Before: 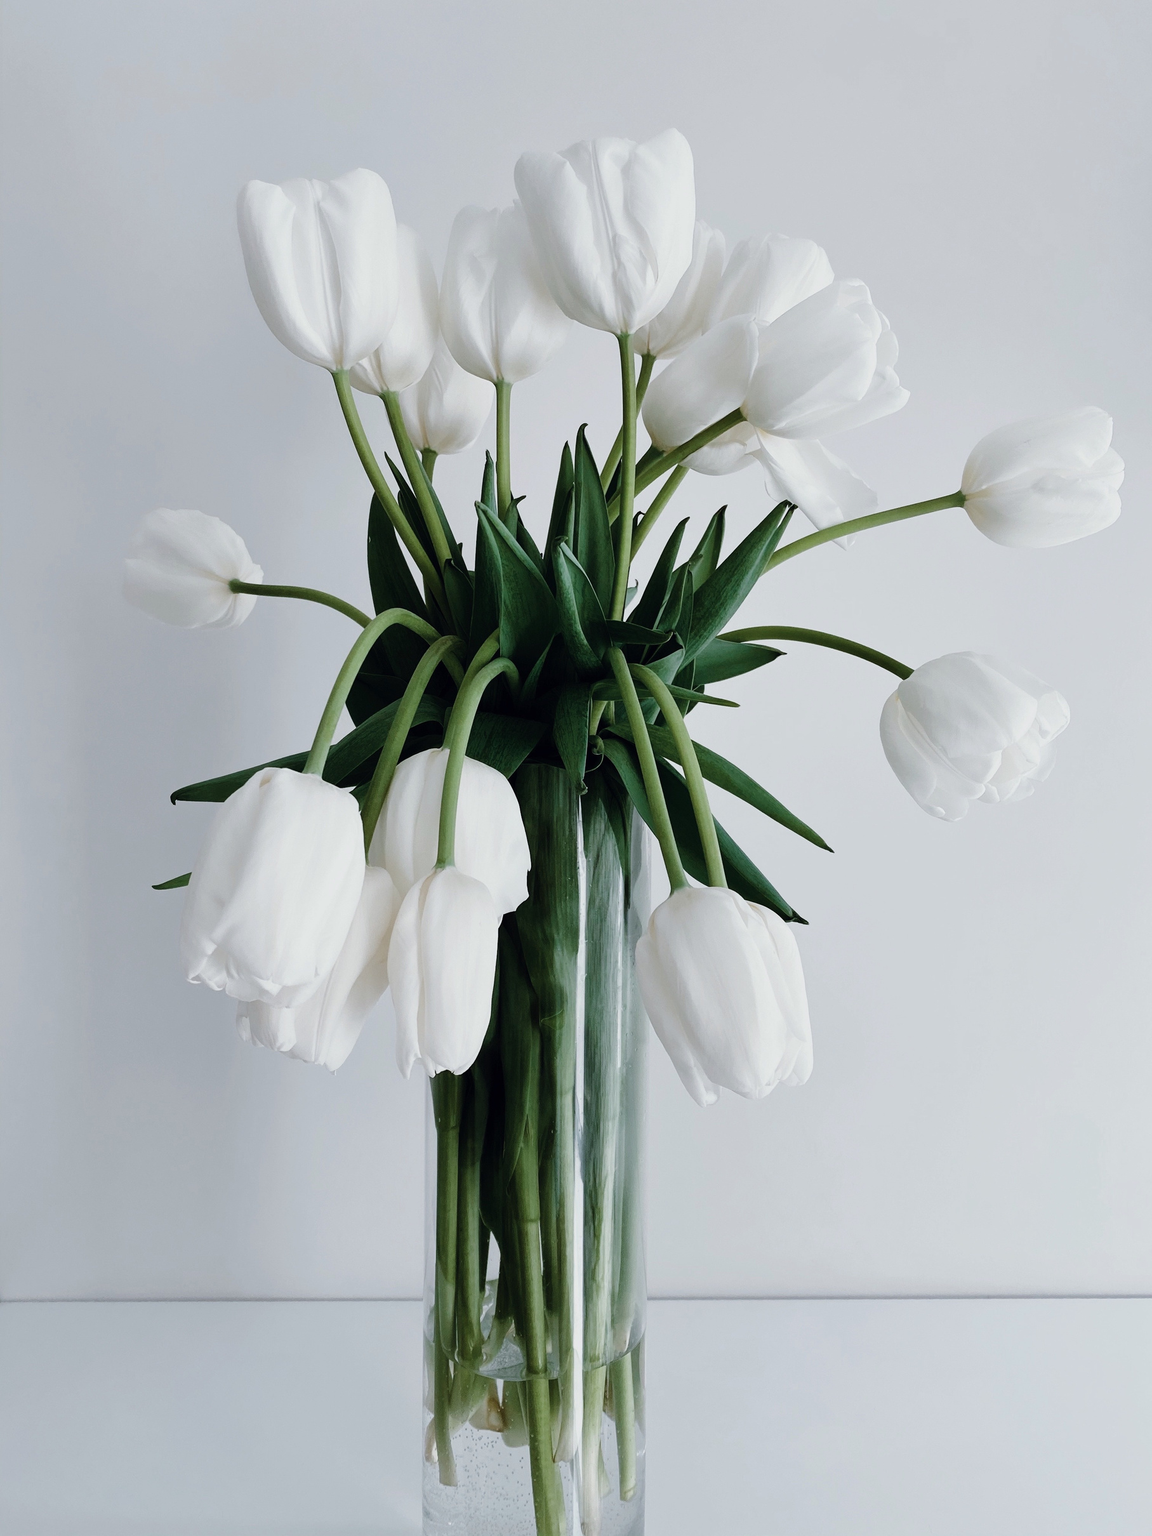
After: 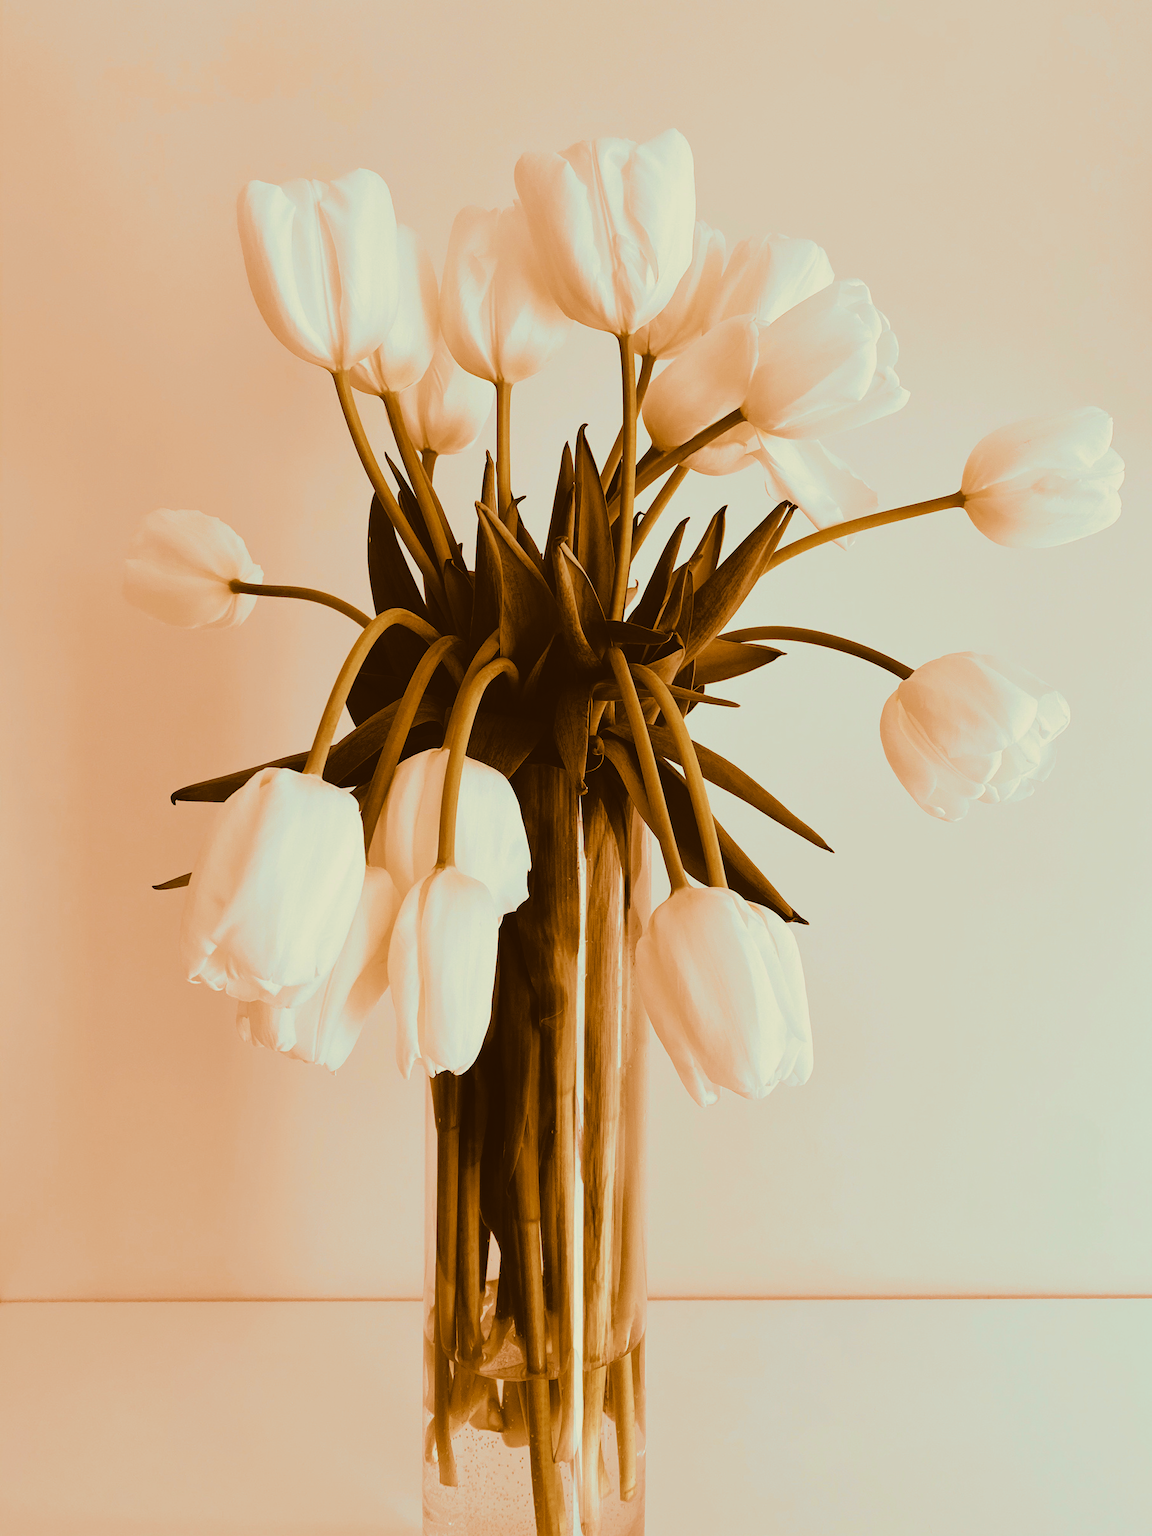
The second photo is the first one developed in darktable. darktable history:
split-toning: shadows › hue 26°, shadows › saturation 0.92, highlights › hue 40°, highlights › saturation 0.92, balance -63, compress 0%
contrast brightness saturation: contrast 0.07, brightness 0.08, saturation 0.18
color balance: lift [1.005, 0.99, 1.007, 1.01], gamma [1, 1.034, 1.032, 0.966], gain [0.873, 1.055, 1.067, 0.933]
